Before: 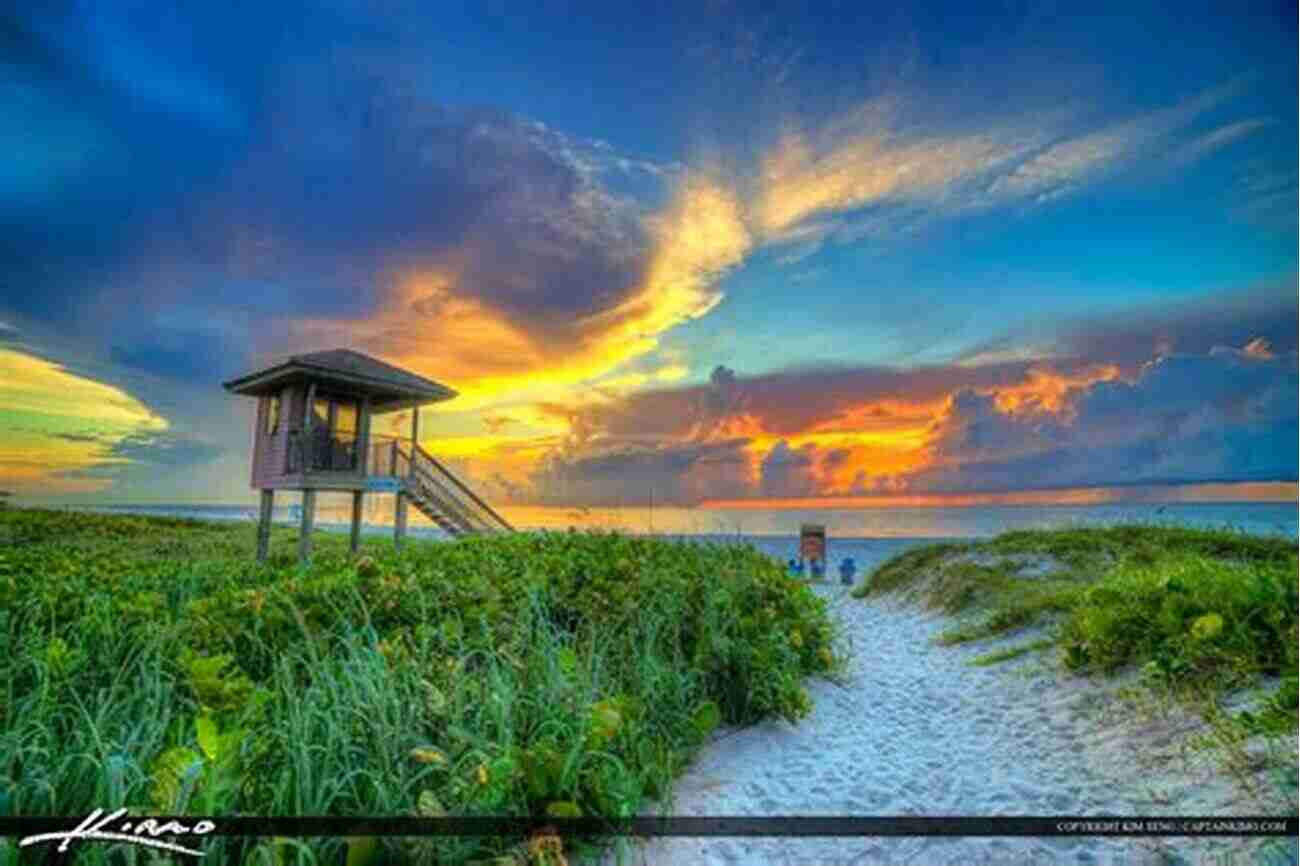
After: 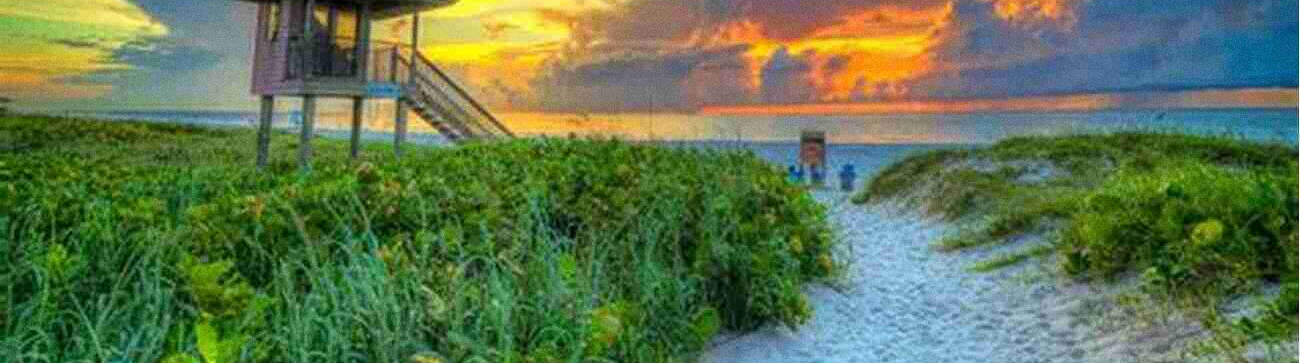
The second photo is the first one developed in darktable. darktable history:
grain: coarseness 0.47 ISO
crop: top 45.551%, bottom 12.262%
